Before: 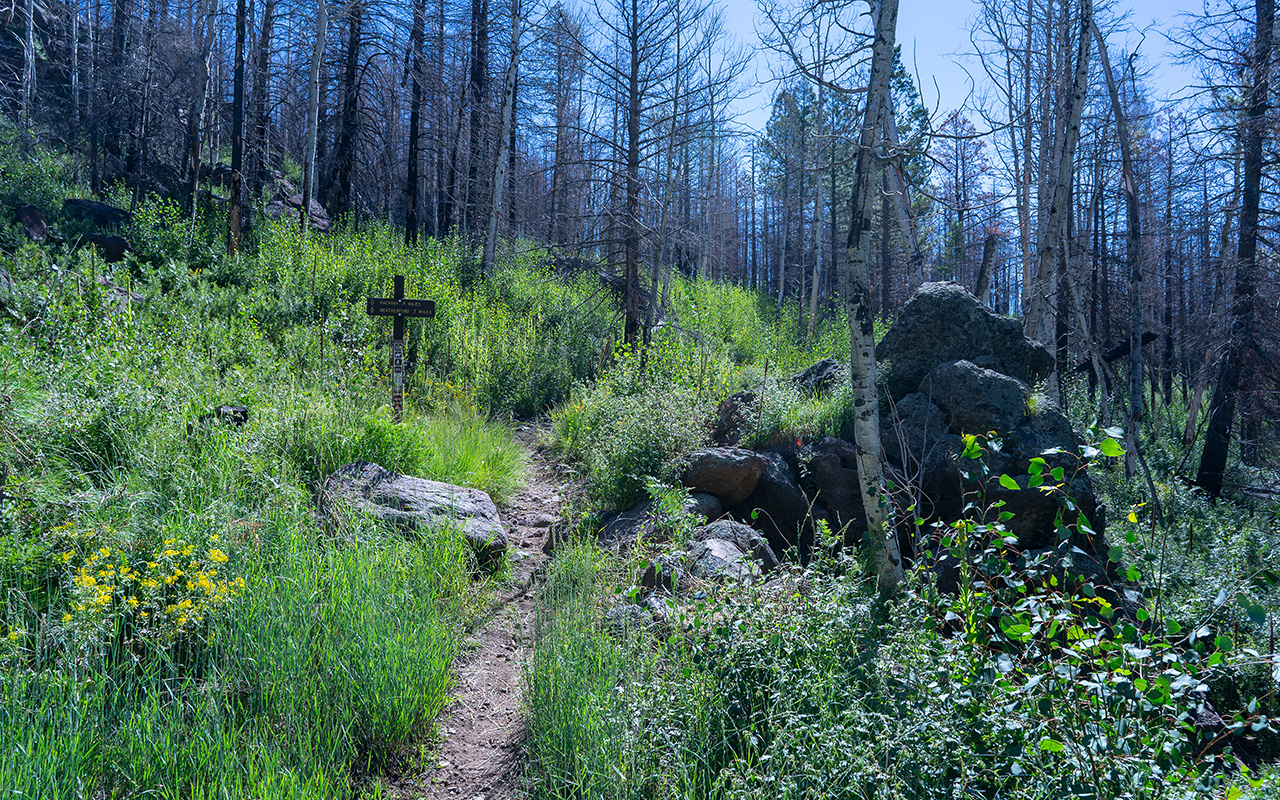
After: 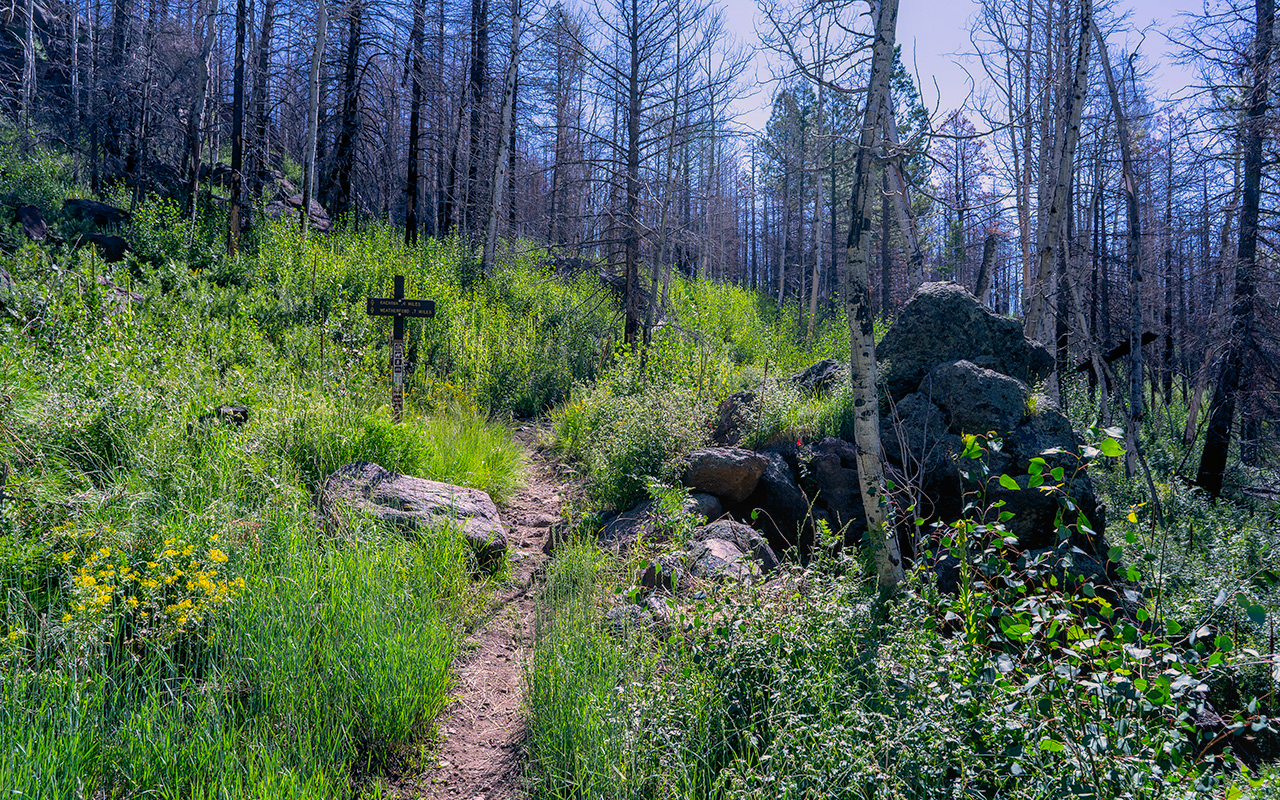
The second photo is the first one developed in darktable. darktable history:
color balance rgb: power › luminance 1.676%, global offset › luminance -0.508%, perceptual saturation grading › global saturation 14.643%
color correction: highlights a* 11.32, highlights b* 11.6
local contrast: detail 109%
